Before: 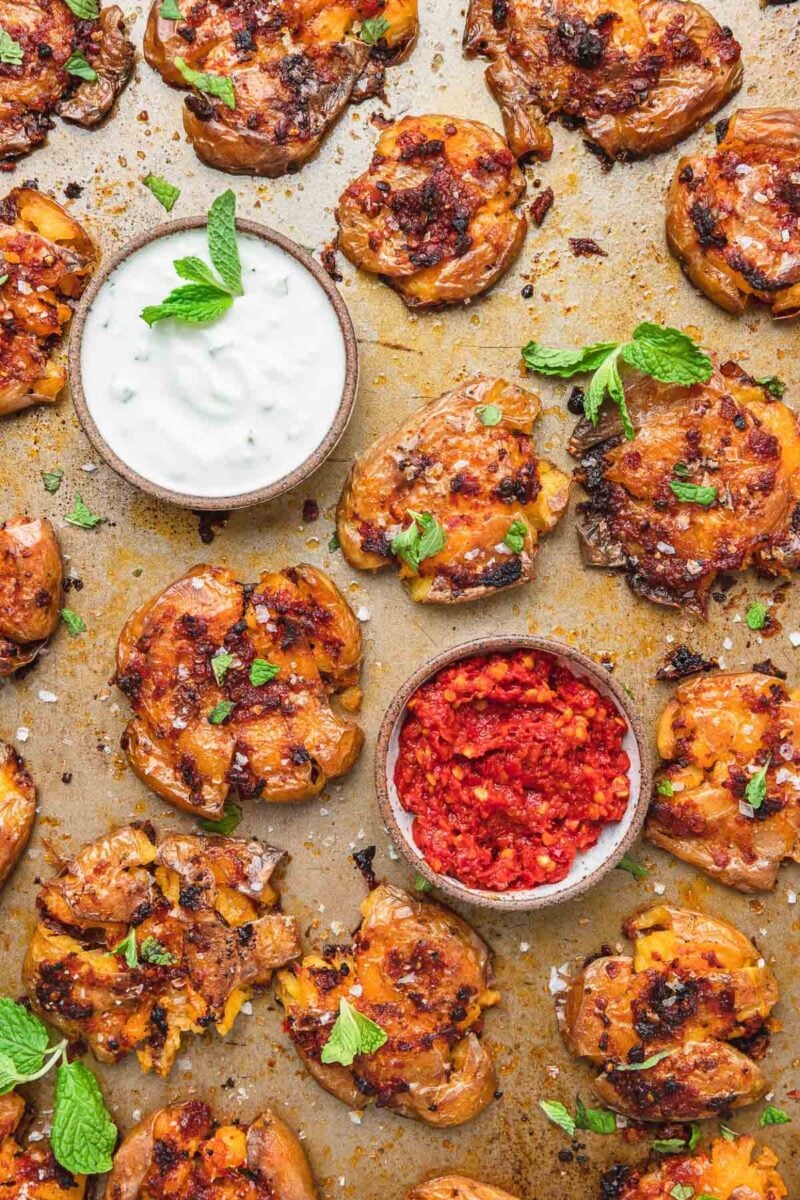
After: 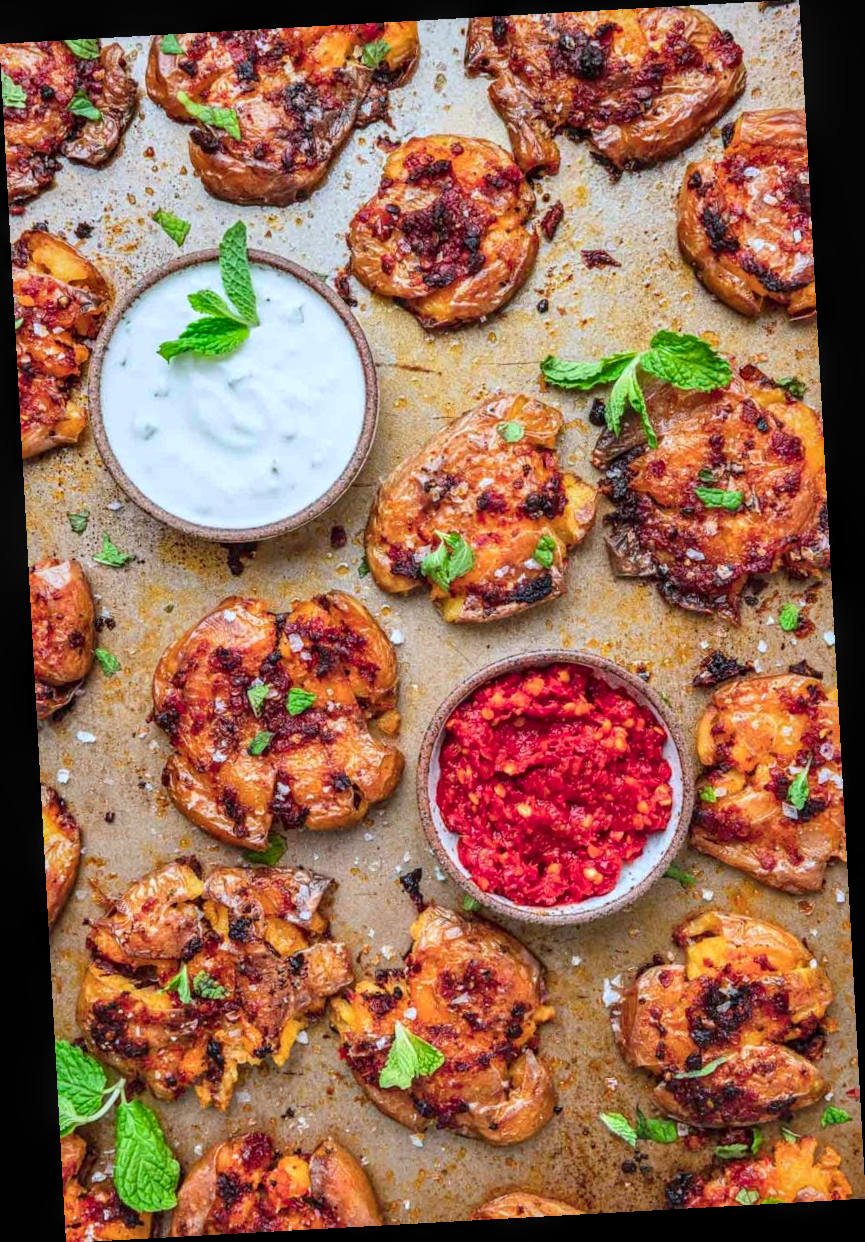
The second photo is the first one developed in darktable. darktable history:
rgb levels: preserve colors max RGB
color calibration: output R [0.972, 0.068, -0.094, 0], output G [-0.178, 1.216, -0.086, 0], output B [0.095, -0.136, 0.98, 0], illuminant custom, x 0.371, y 0.381, temperature 4283.16 K
rotate and perspective: rotation -3.18°, automatic cropping off
local contrast: on, module defaults
